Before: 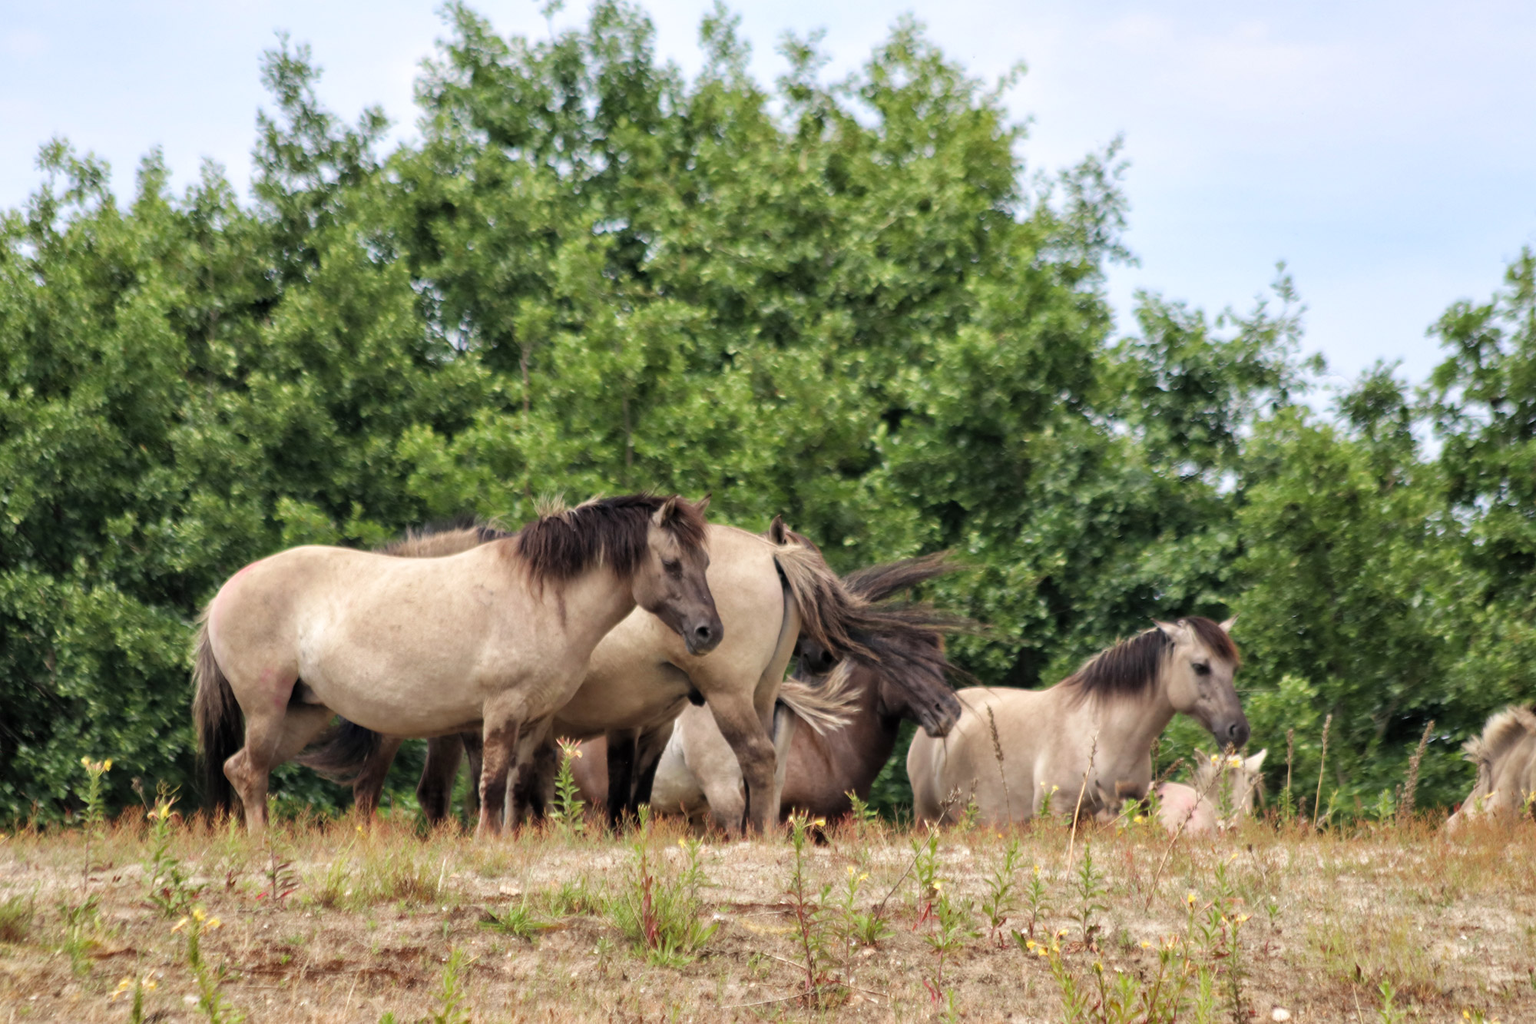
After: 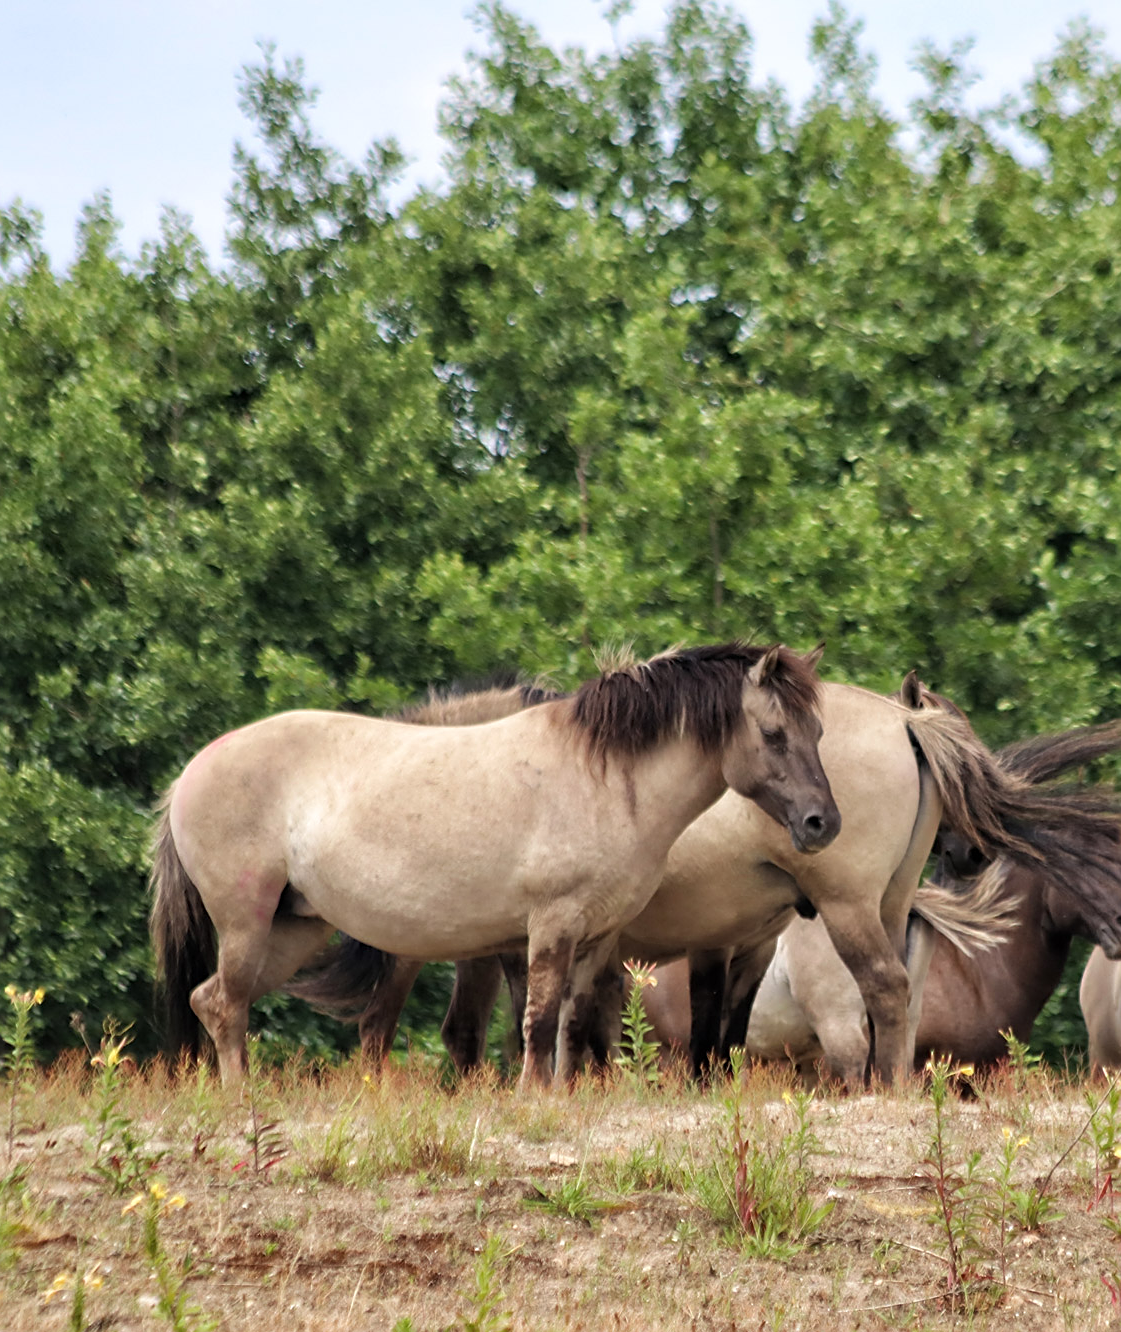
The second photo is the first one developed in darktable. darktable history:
crop: left 5.063%, right 38.883%
sharpen: on, module defaults
